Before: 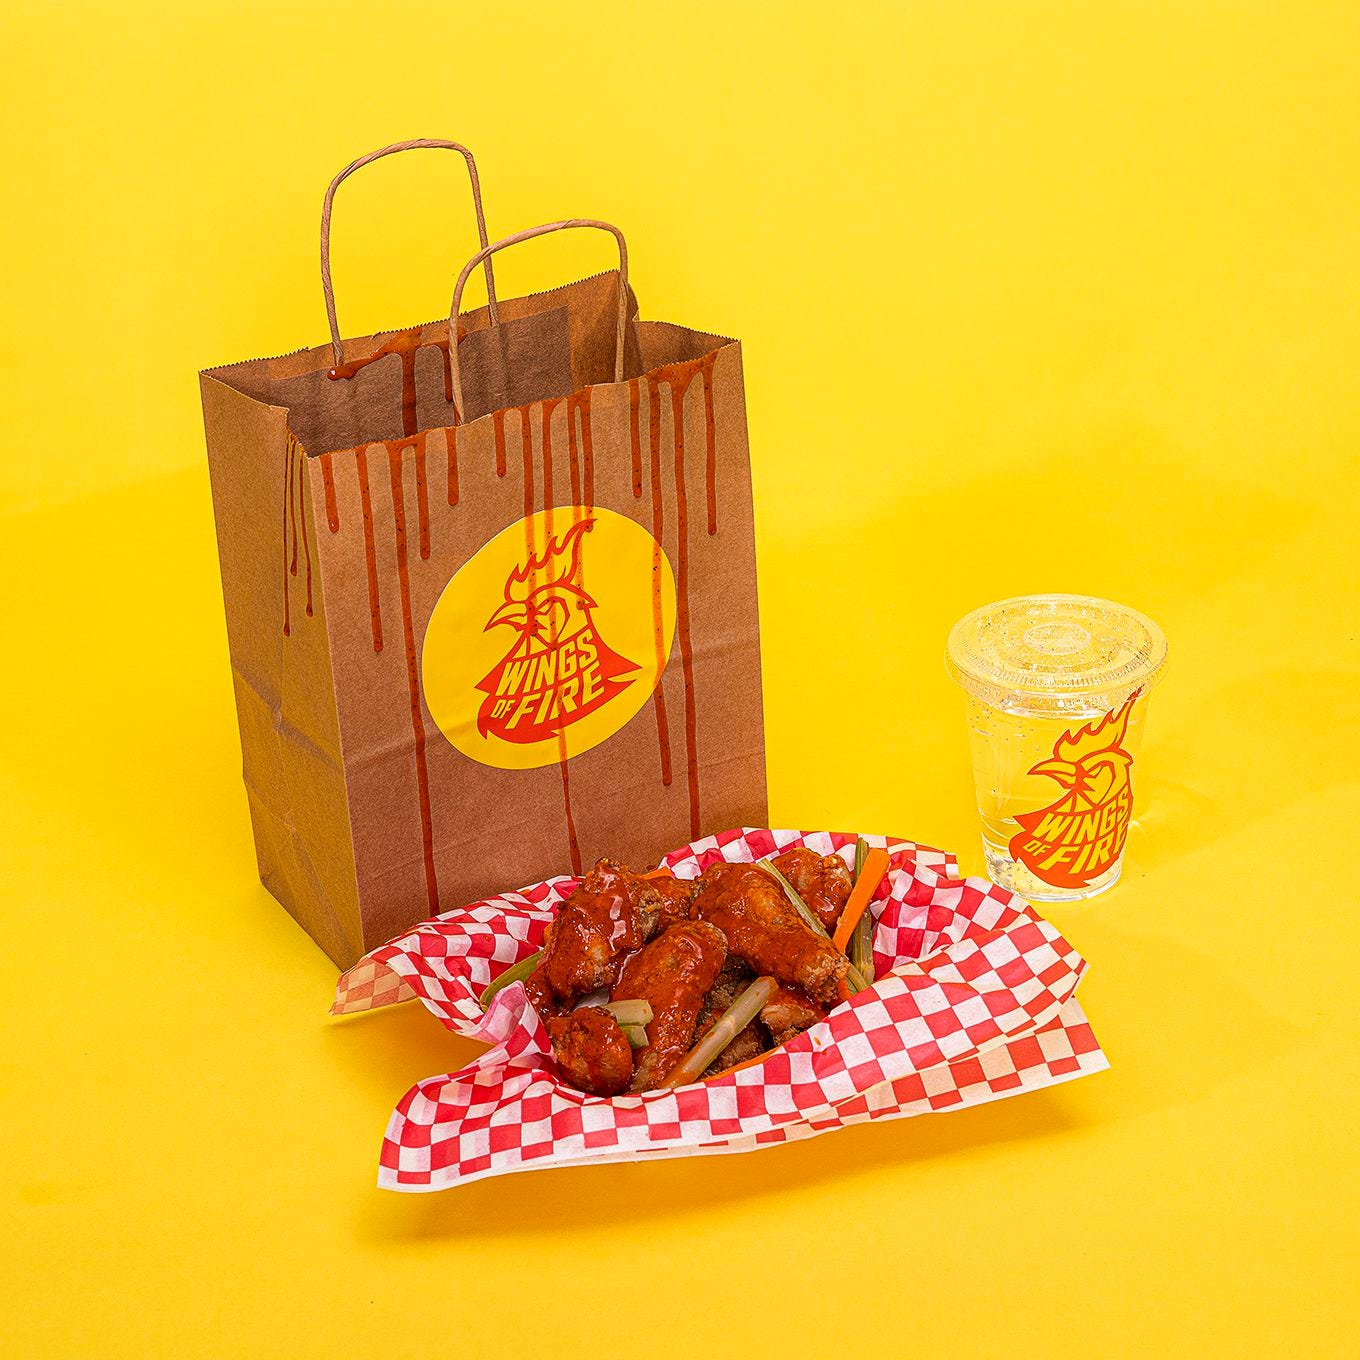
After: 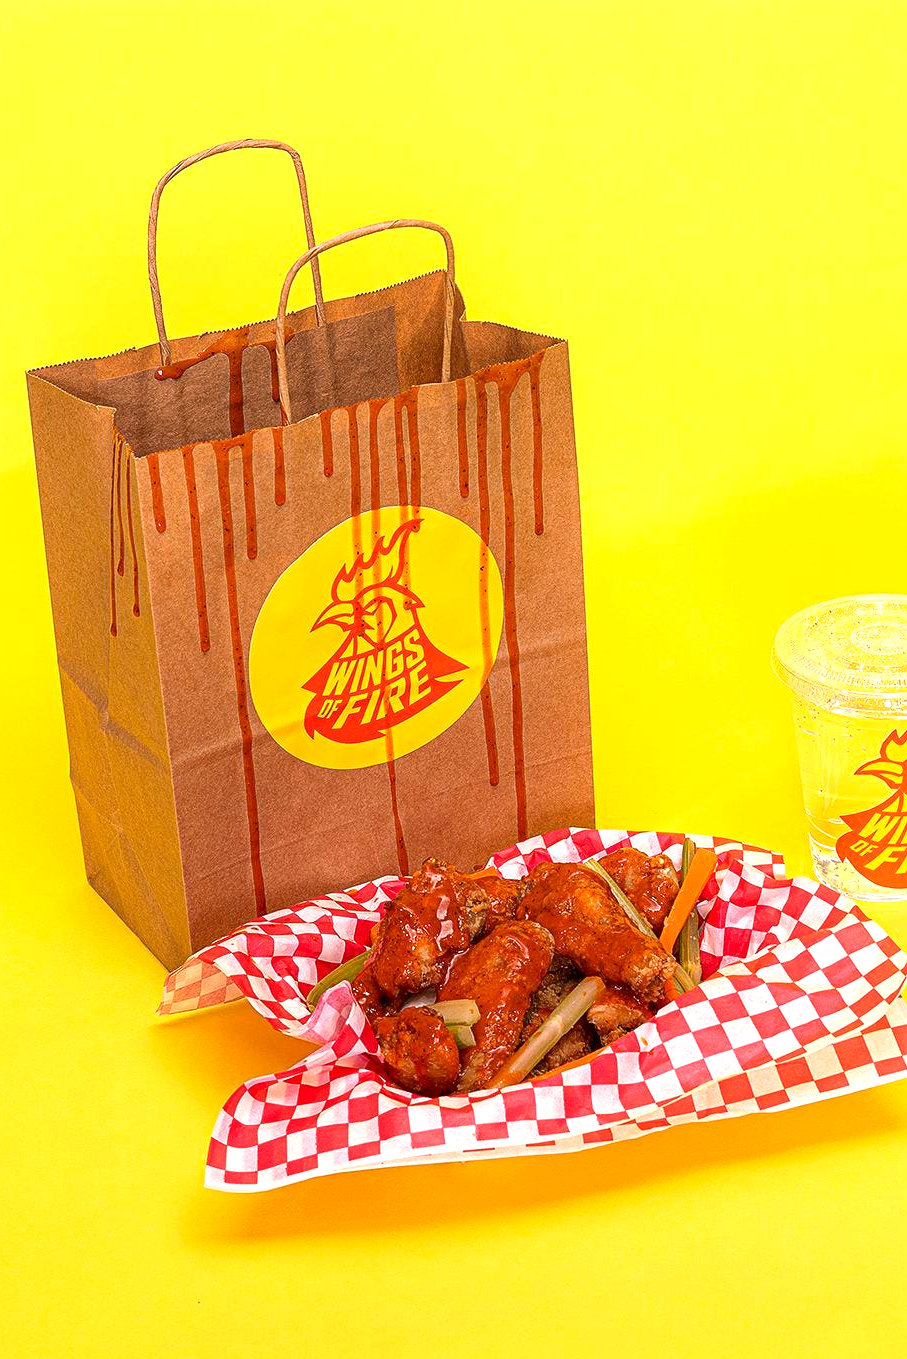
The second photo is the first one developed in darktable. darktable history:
exposure: black level correction 0.001, exposure 0.498 EV, compensate highlight preservation false
crop and rotate: left 12.788%, right 20.495%
